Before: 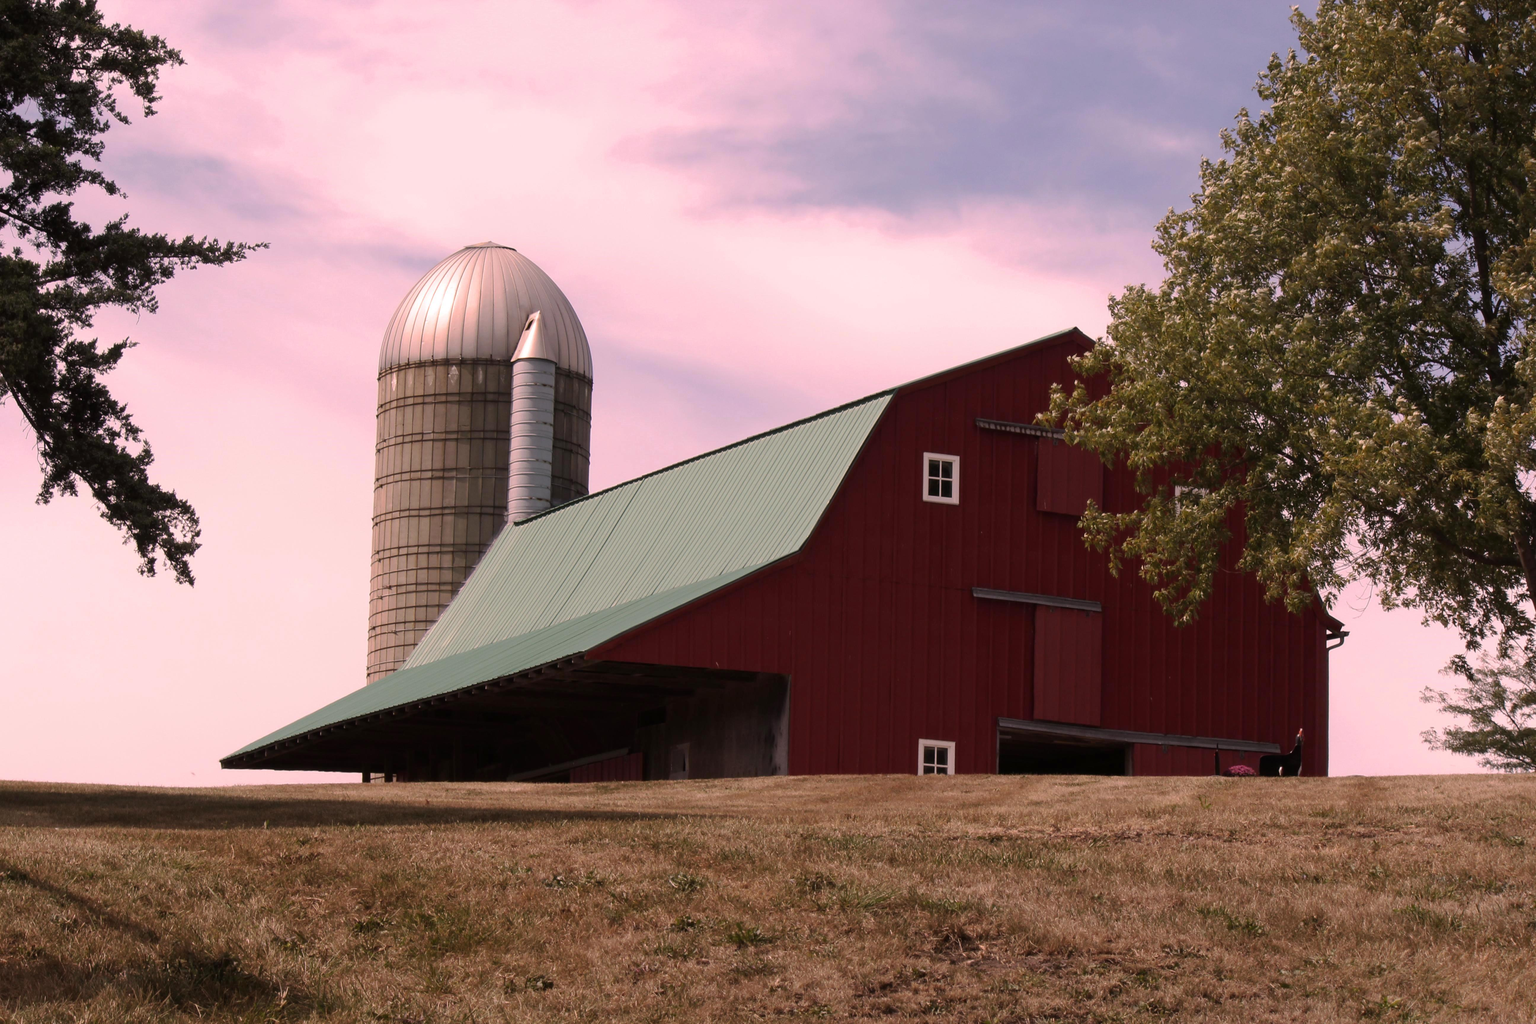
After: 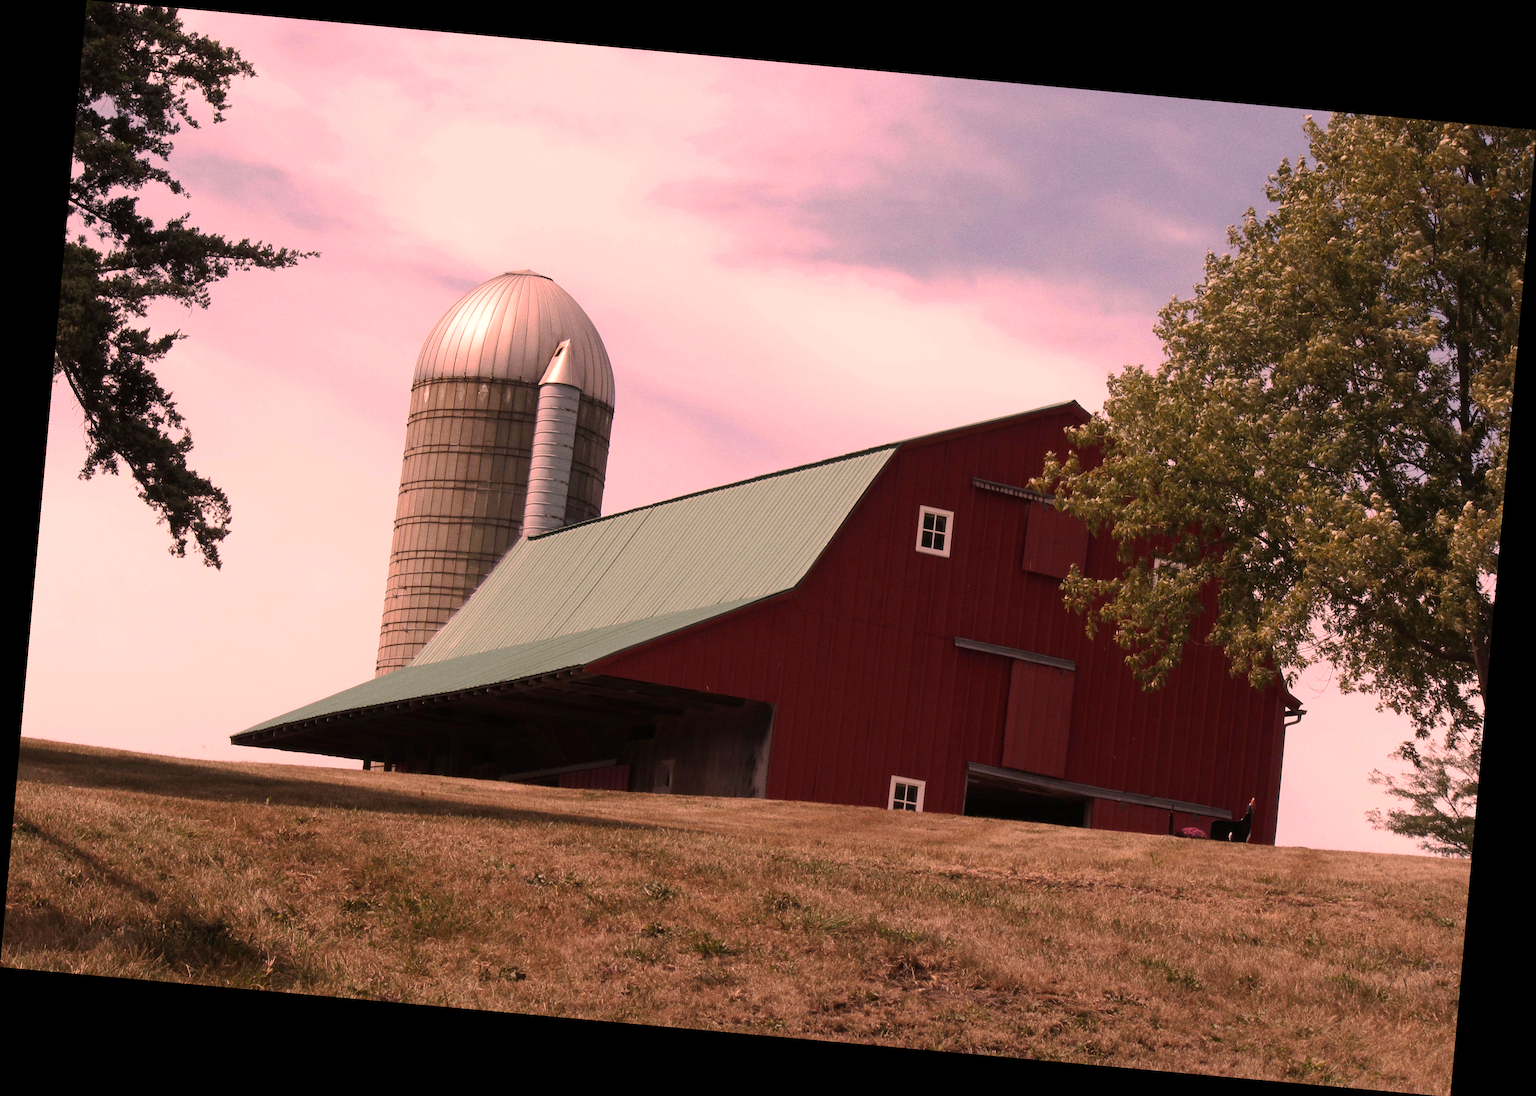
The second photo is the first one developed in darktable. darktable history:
white balance: red 1.127, blue 0.943
grain: coarseness 0.09 ISO
rotate and perspective: rotation 5.12°, automatic cropping off
